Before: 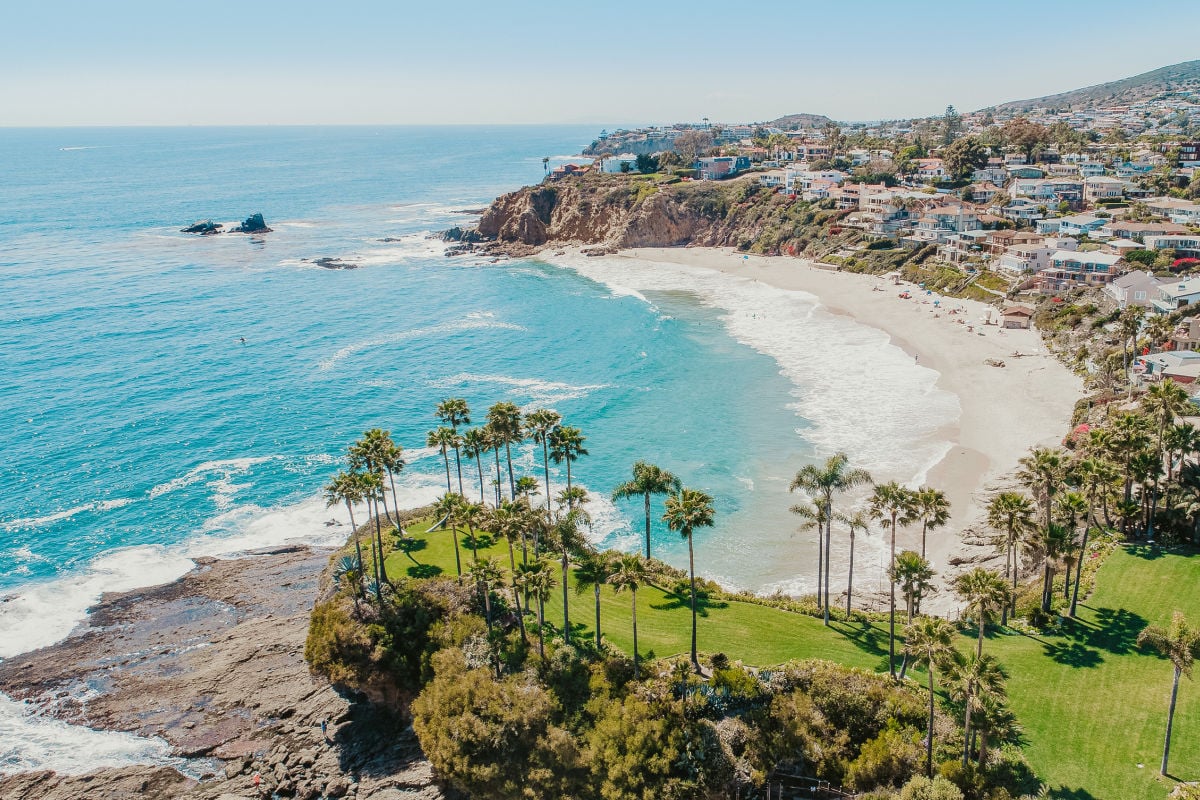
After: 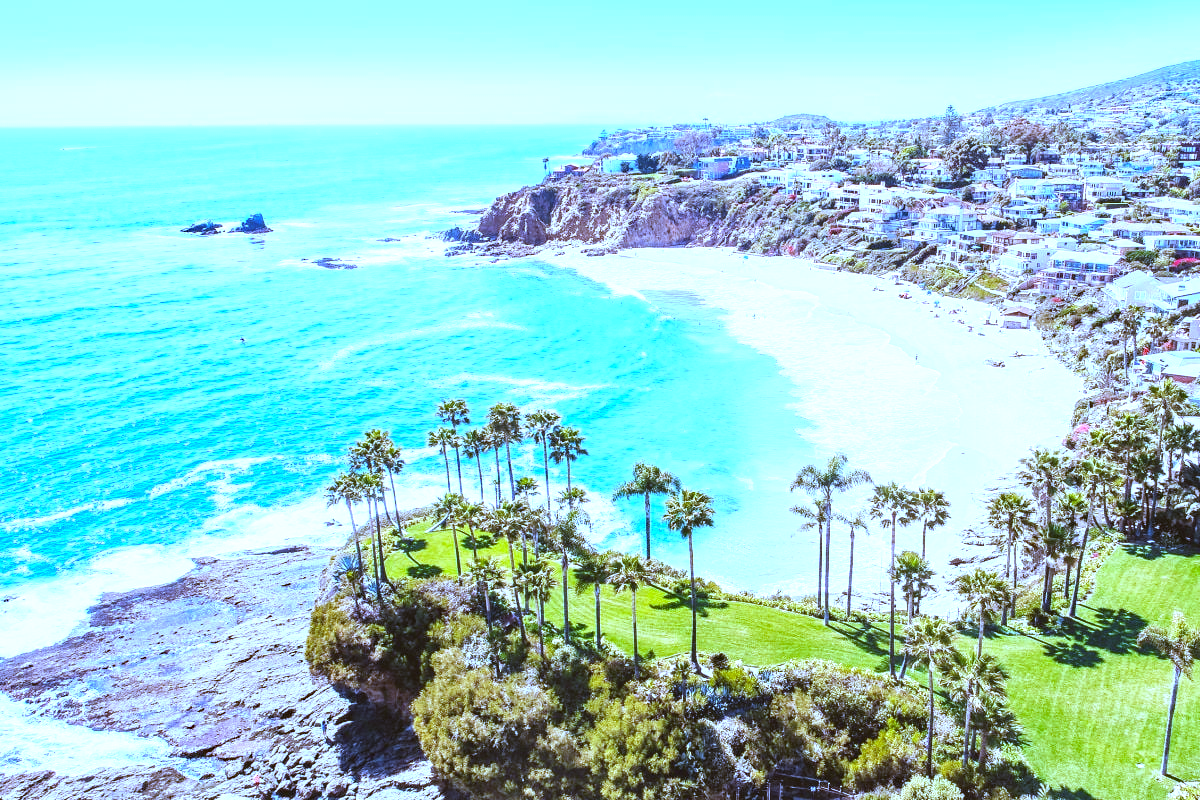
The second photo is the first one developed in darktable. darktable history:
haze removal: compatibility mode true, adaptive false
exposure: black level correction -0.002, exposure 1.35 EV, compensate highlight preservation false
white balance: red 0.766, blue 1.537
rgb levels: mode RGB, independent channels, levels [[0, 0.5, 1], [0, 0.521, 1], [0, 0.536, 1]]
